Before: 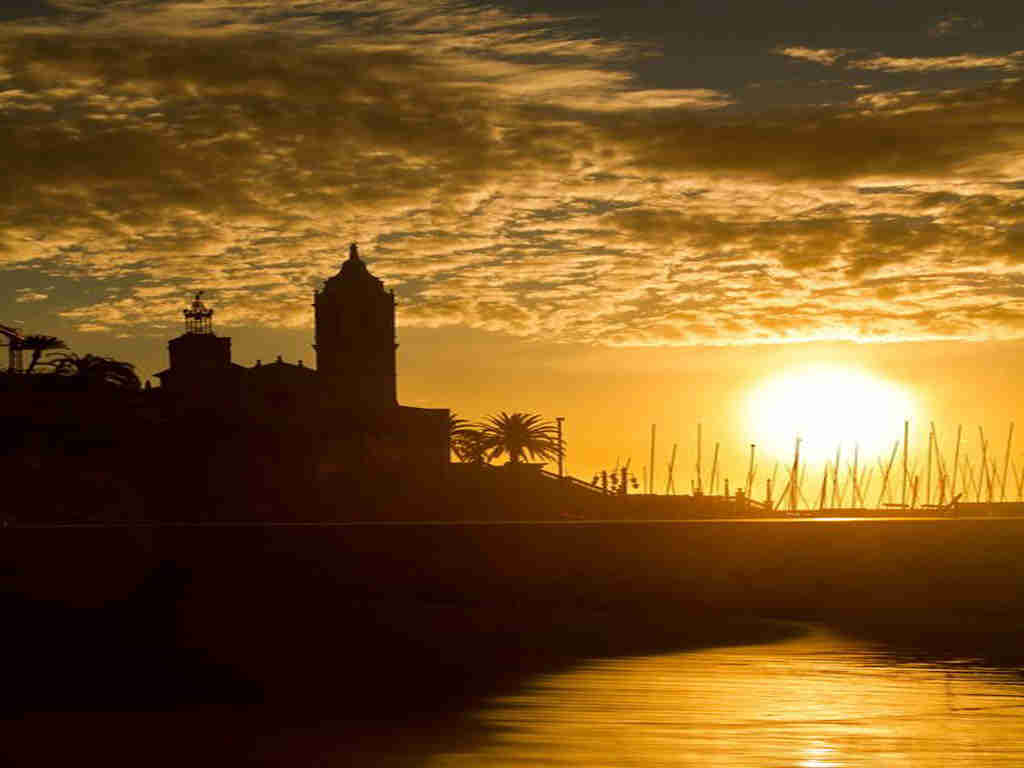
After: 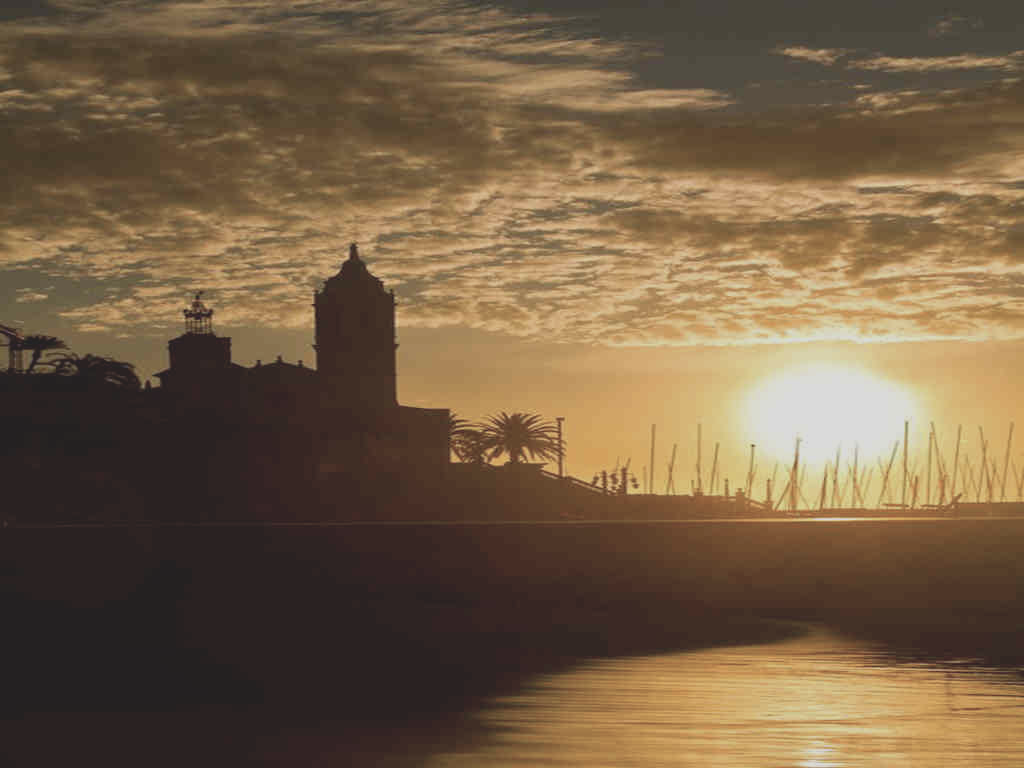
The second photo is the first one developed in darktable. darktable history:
contrast brightness saturation: contrast -0.252, saturation -0.447
